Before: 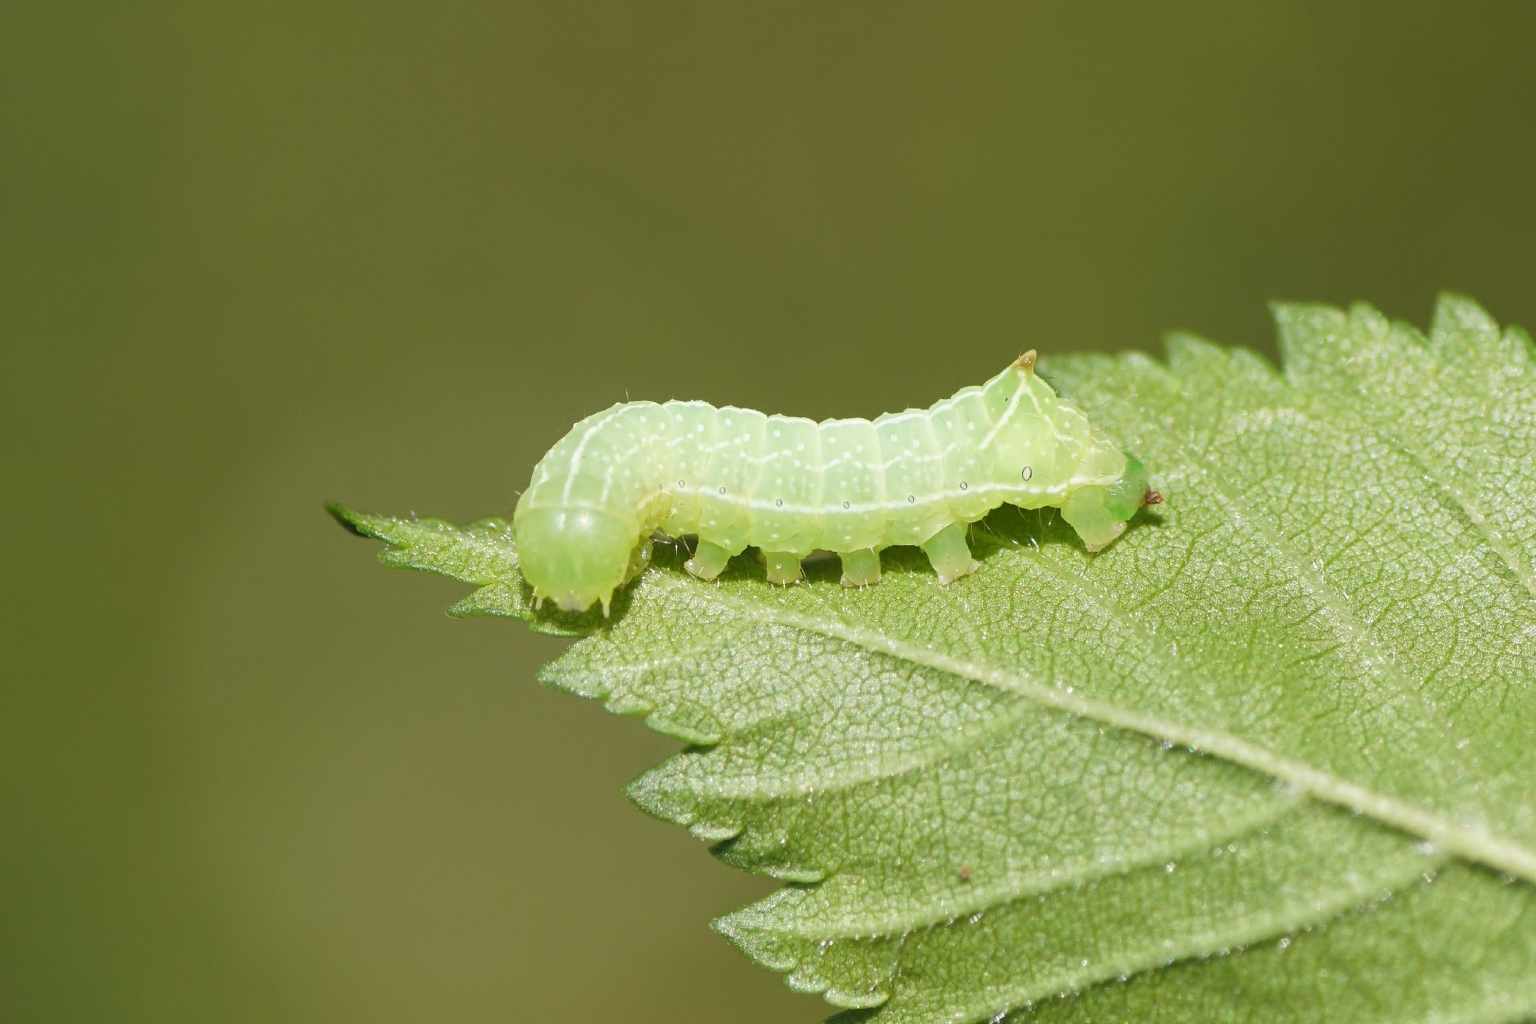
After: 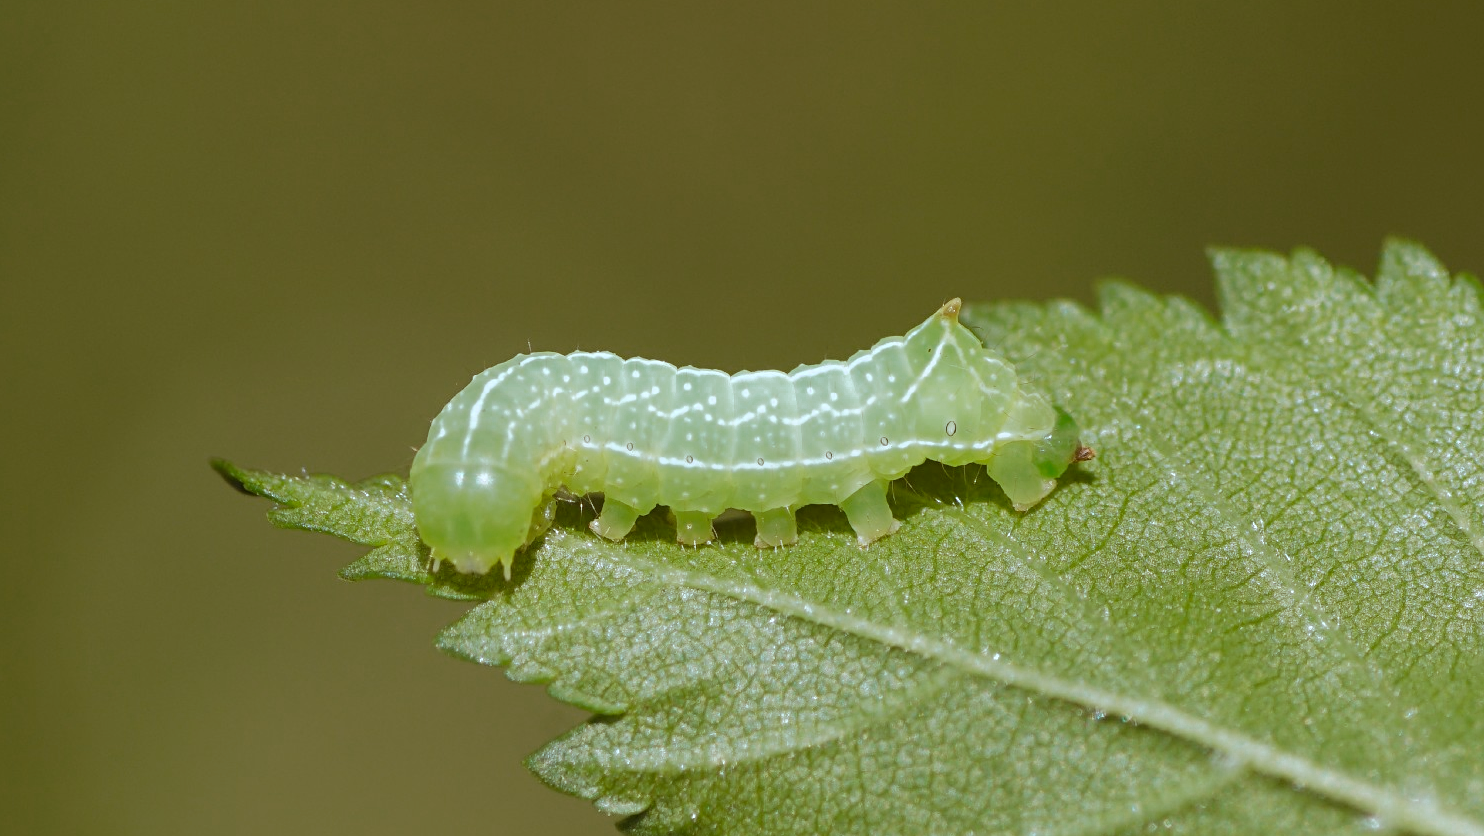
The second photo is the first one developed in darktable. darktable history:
crop: left 8.155%, top 6.611%, bottom 15.385%
sharpen: amount 0.2
rgb levels: mode RGB, independent channels, levels [[0, 0.5, 1], [0, 0.521, 1], [0, 0.536, 1]]
exposure: compensate highlight preservation false
color zones: curves: ch0 [(0, 0.558) (0.143, 0.548) (0.286, 0.447) (0.429, 0.259) (0.571, 0.5) (0.714, 0.5) (0.857, 0.593) (1, 0.558)]; ch1 [(0, 0.543) (0.01, 0.544) (0.12, 0.492) (0.248, 0.458) (0.5, 0.534) (0.748, 0.5) (0.99, 0.469) (1, 0.543)]; ch2 [(0, 0.507) (0.143, 0.522) (0.286, 0.505) (0.429, 0.5) (0.571, 0.5) (0.714, 0.5) (0.857, 0.5) (1, 0.507)]
white balance: red 0.926, green 1.003, blue 1.133
color correction: saturation 0.99
